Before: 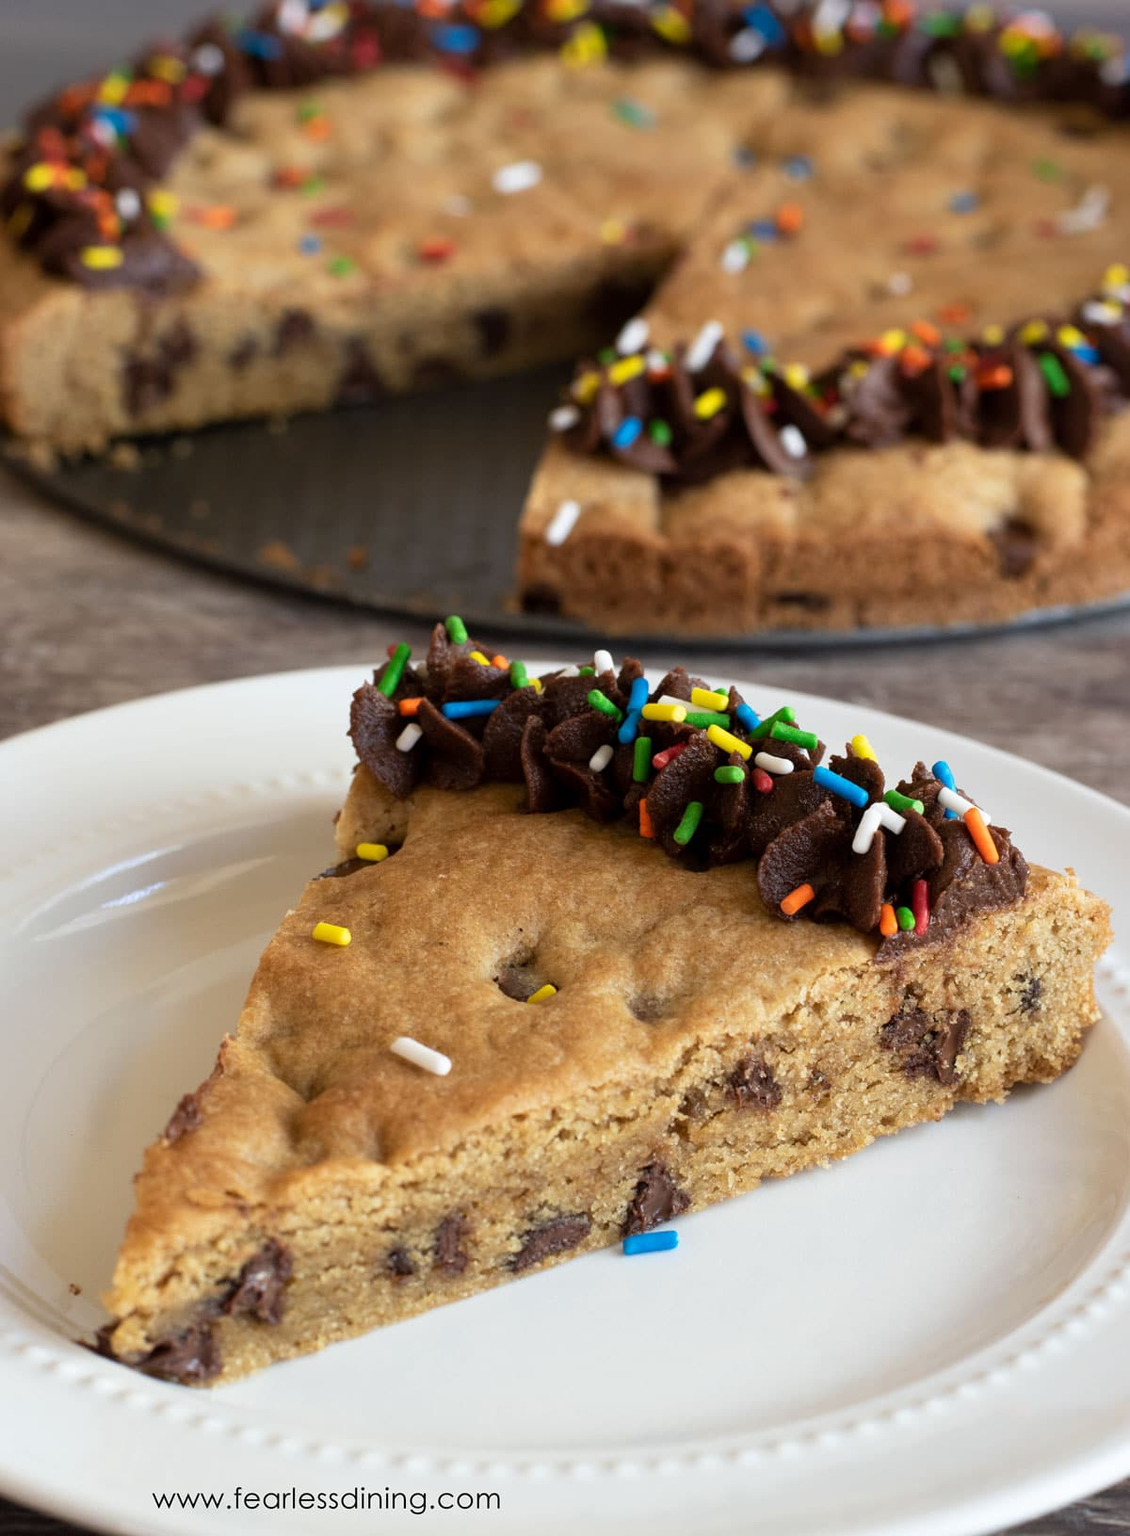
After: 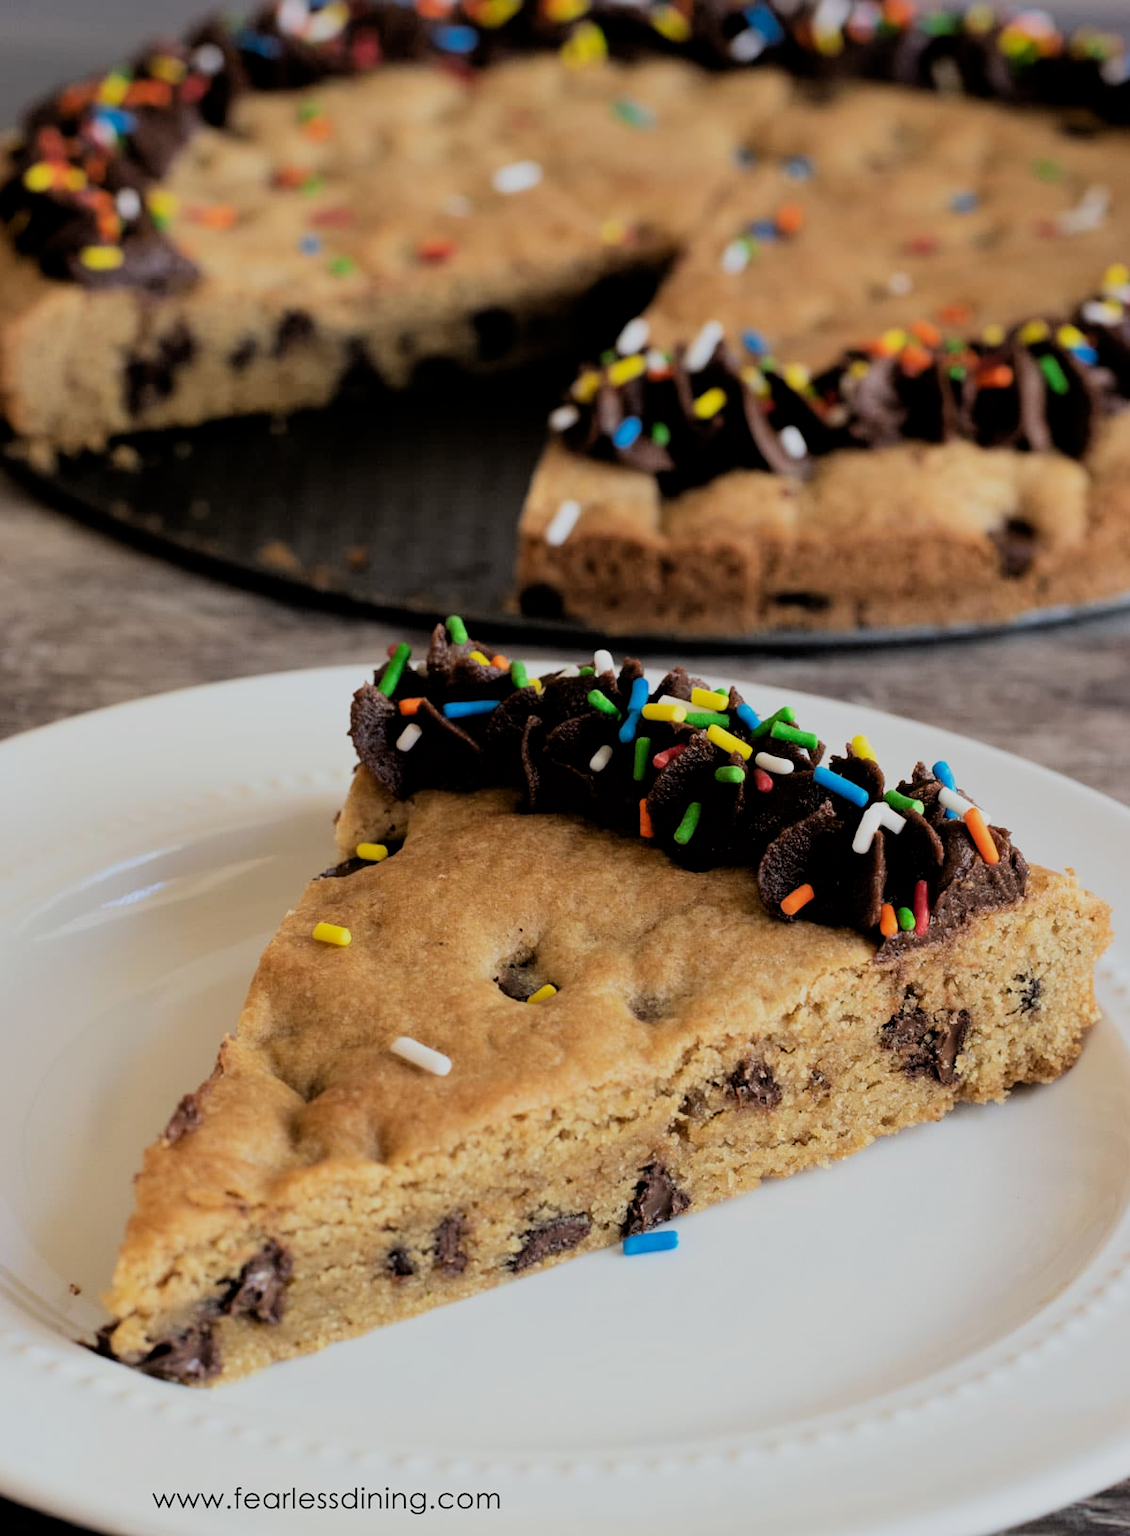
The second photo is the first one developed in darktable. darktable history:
filmic rgb: black relative exposure -4.08 EV, white relative exposure 5.15 EV, threshold 5.98 EV, hardness 2.03, contrast 1.164, color science v6 (2022), enable highlight reconstruction true
